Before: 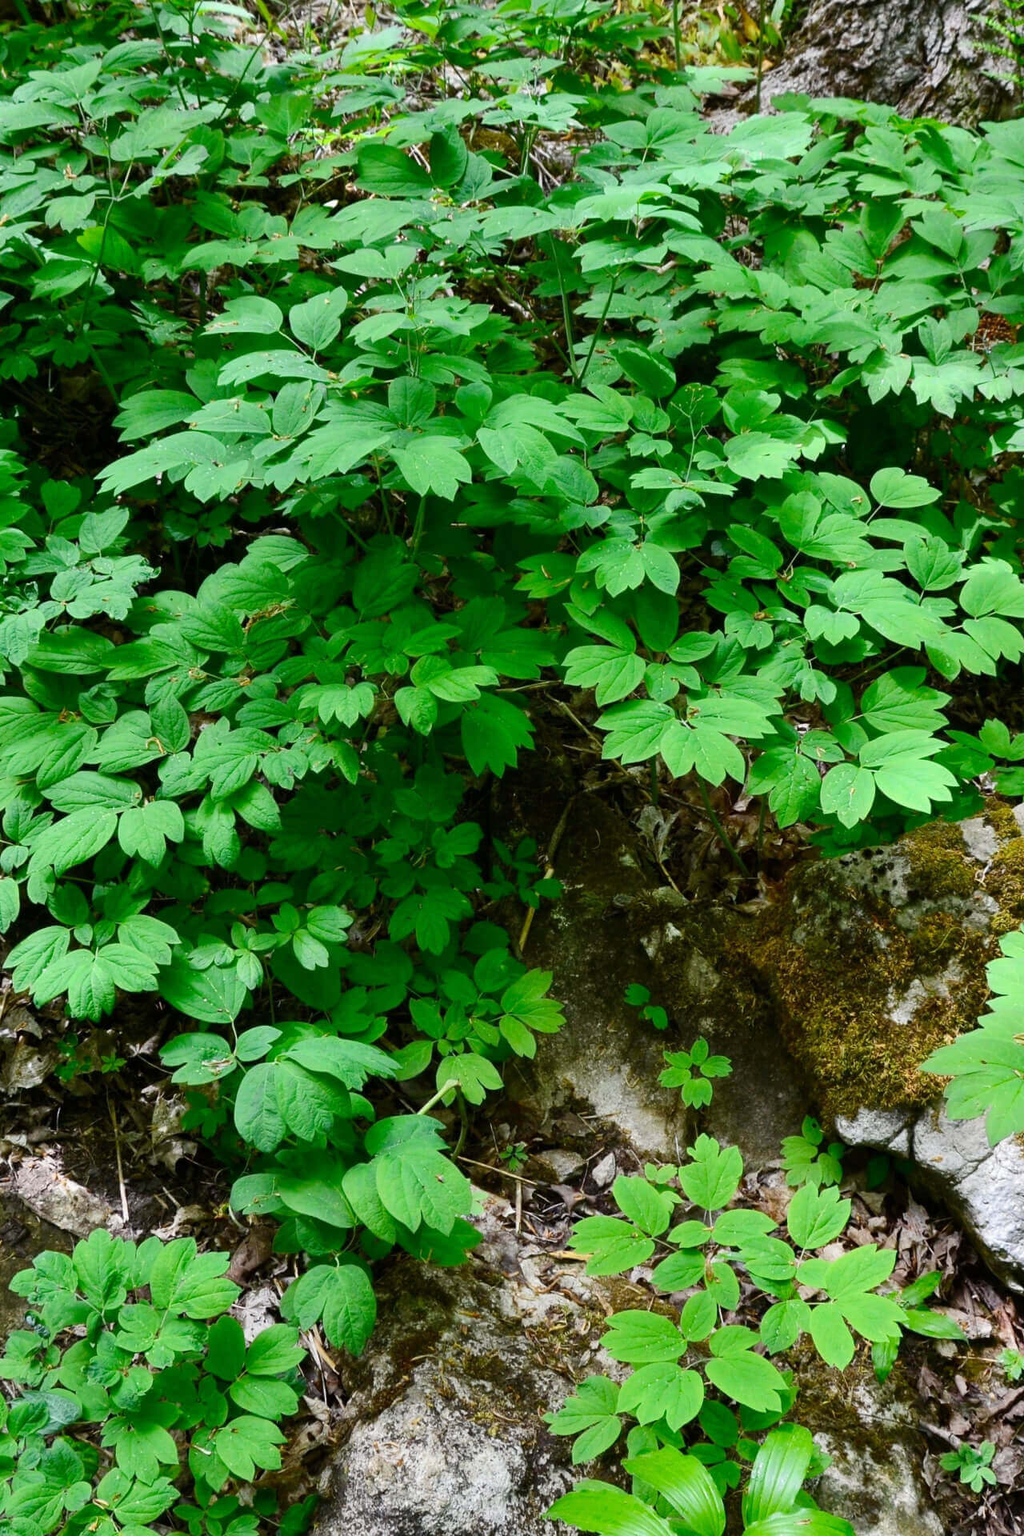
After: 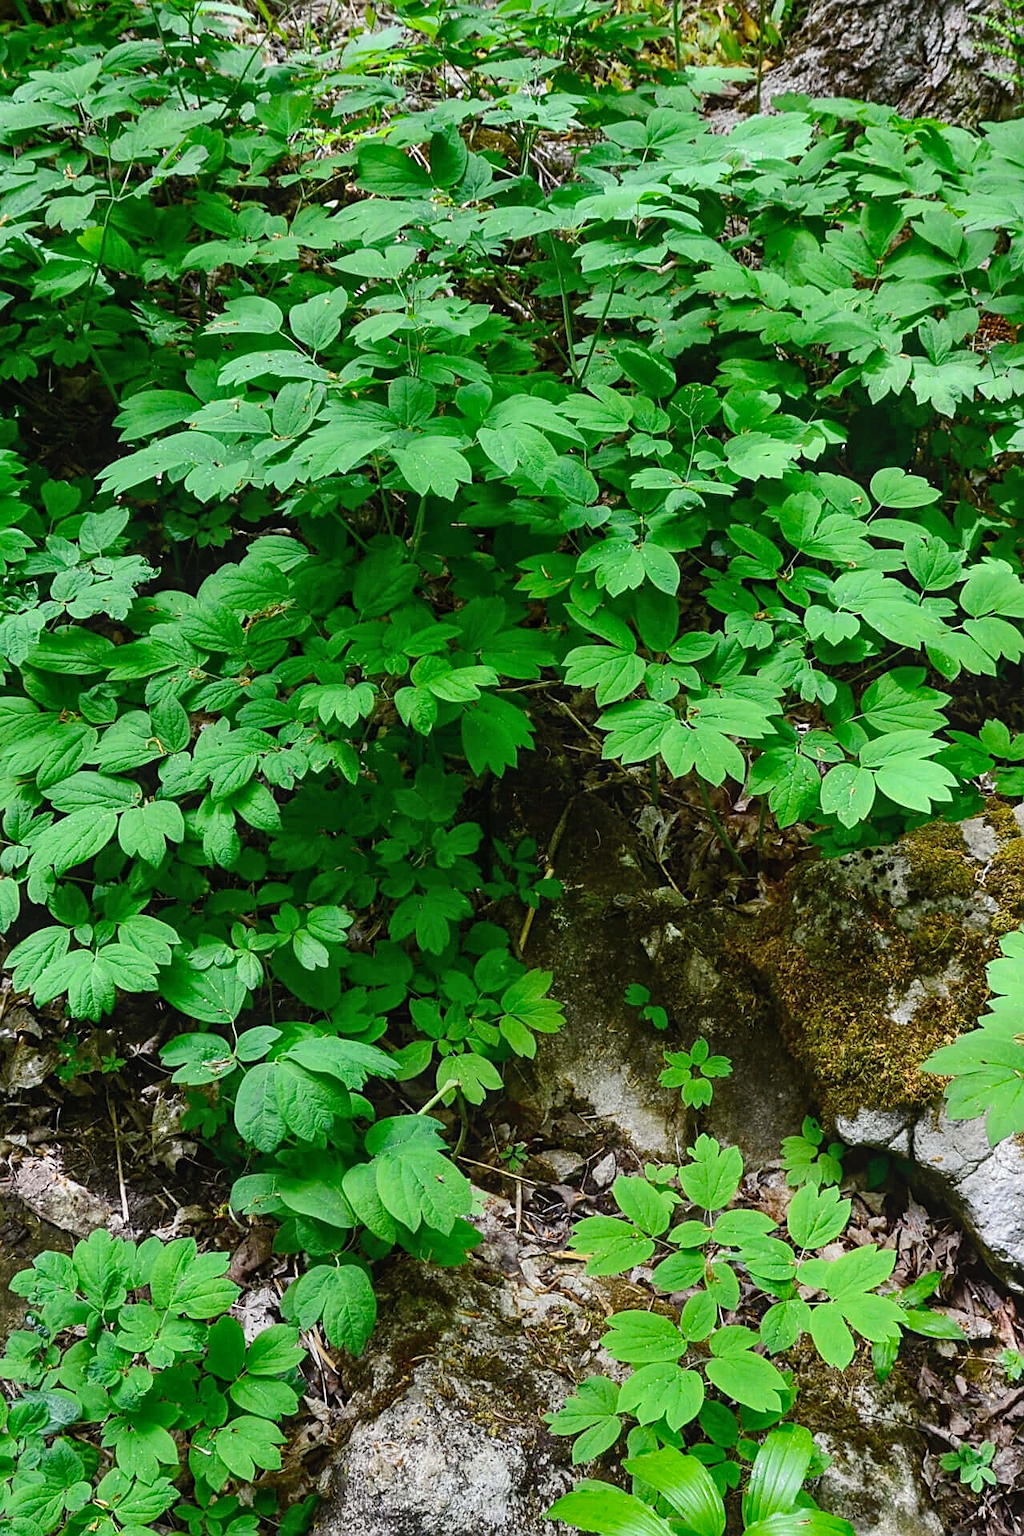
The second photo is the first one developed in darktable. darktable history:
local contrast: detail 109%
sharpen: amount 0.552
